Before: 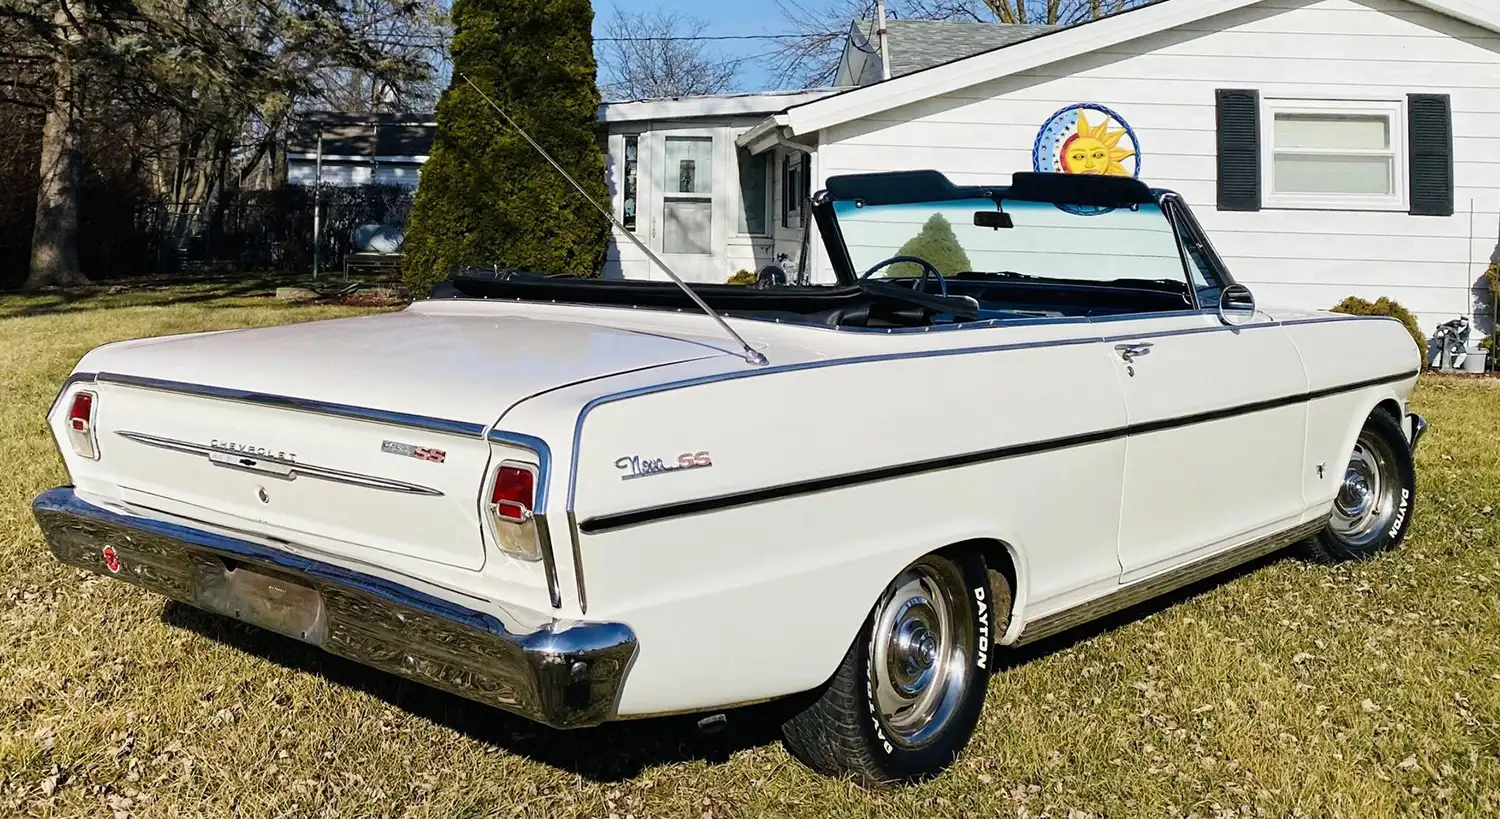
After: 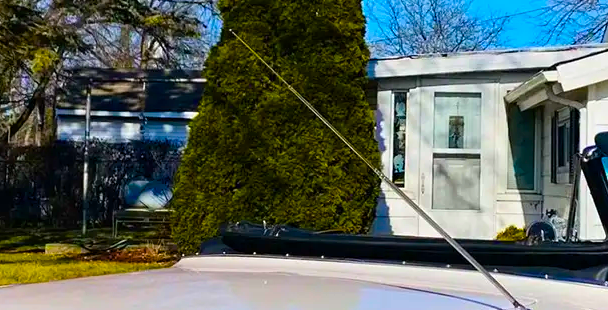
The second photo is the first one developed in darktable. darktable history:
crop: left 15.452%, top 5.459%, right 43.956%, bottom 56.62%
color balance rgb: linear chroma grading › global chroma 42%, perceptual saturation grading › global saturation 42%, global vibrance 33%
